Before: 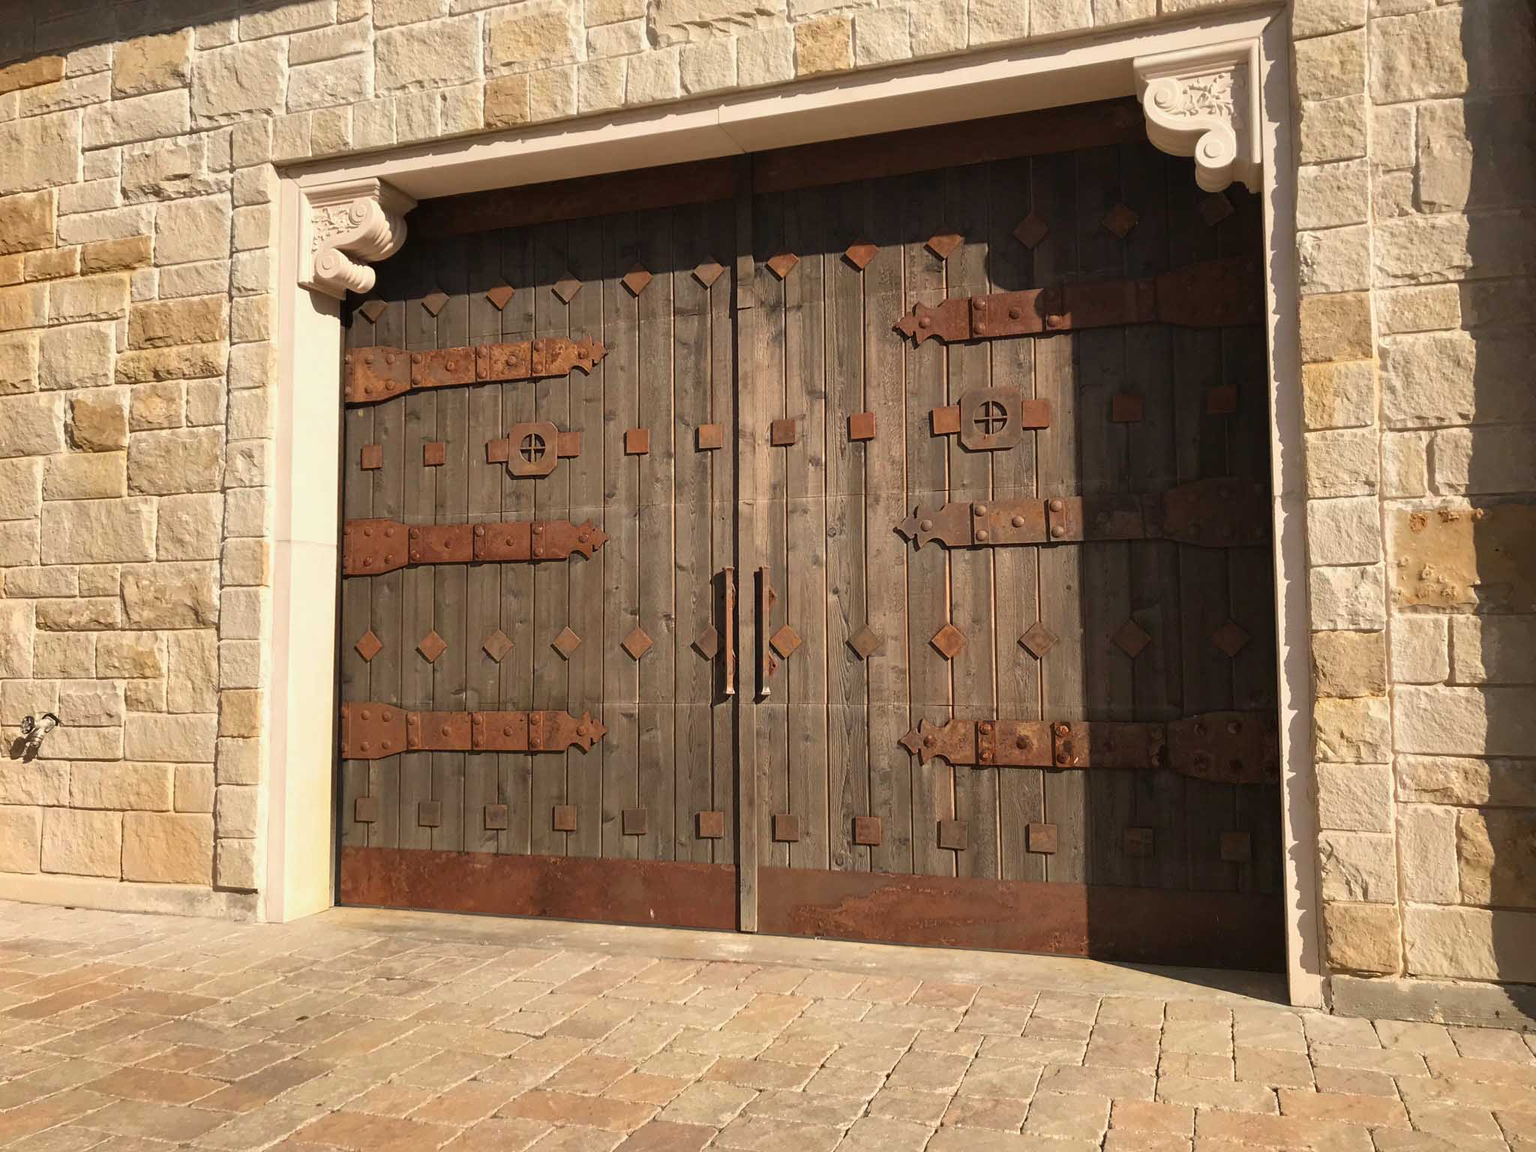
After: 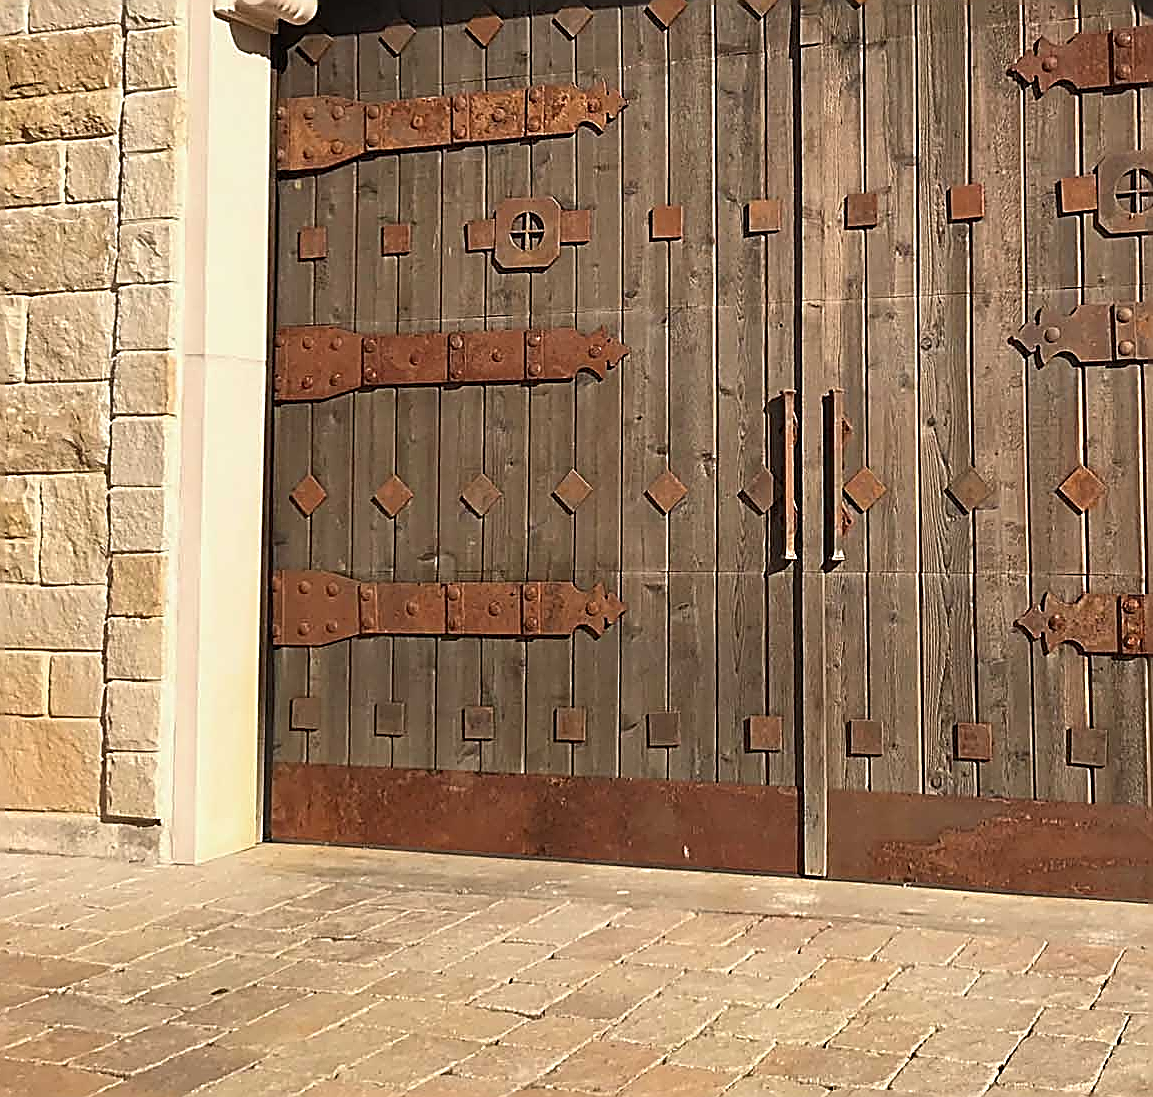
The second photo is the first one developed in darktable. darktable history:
crop: left 8.966%, top 23.852%, right 34.699%, bottom 4.703%
sharpen: amount 1.861
